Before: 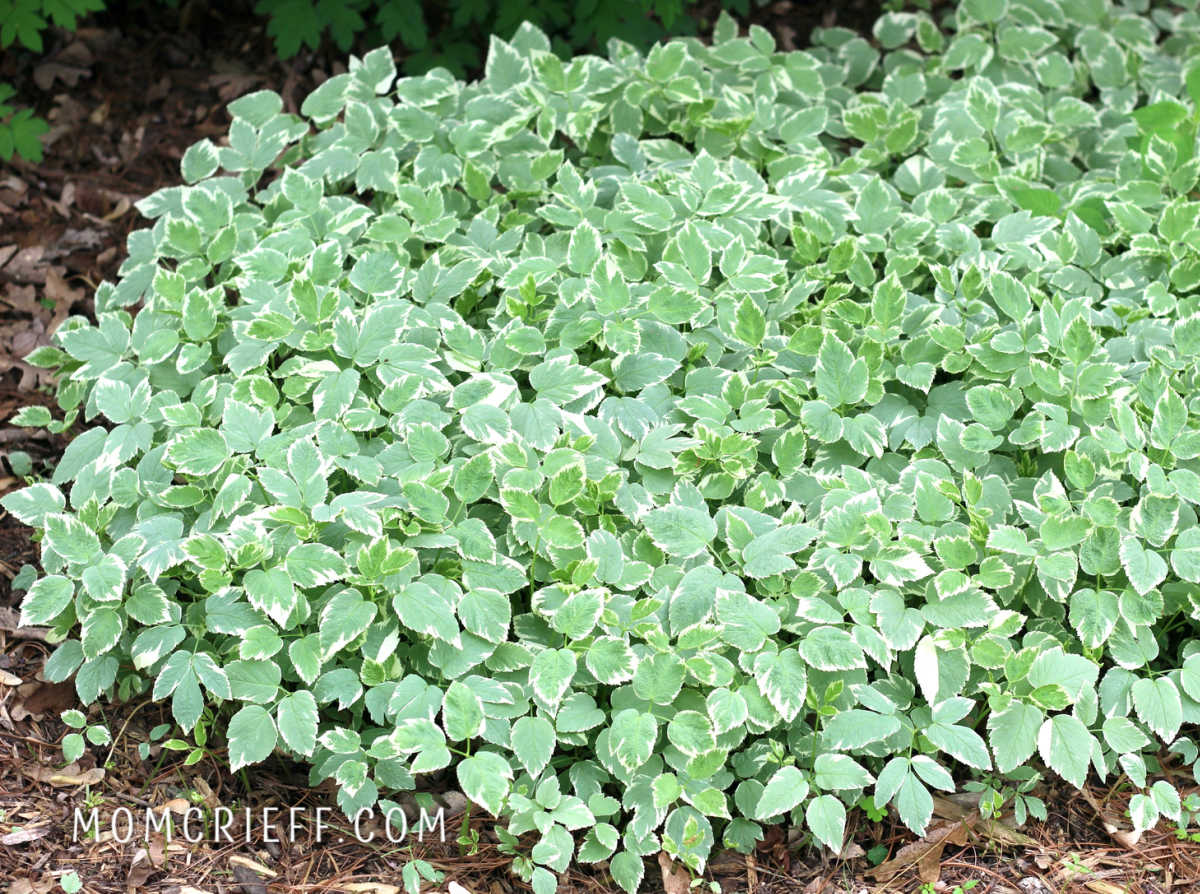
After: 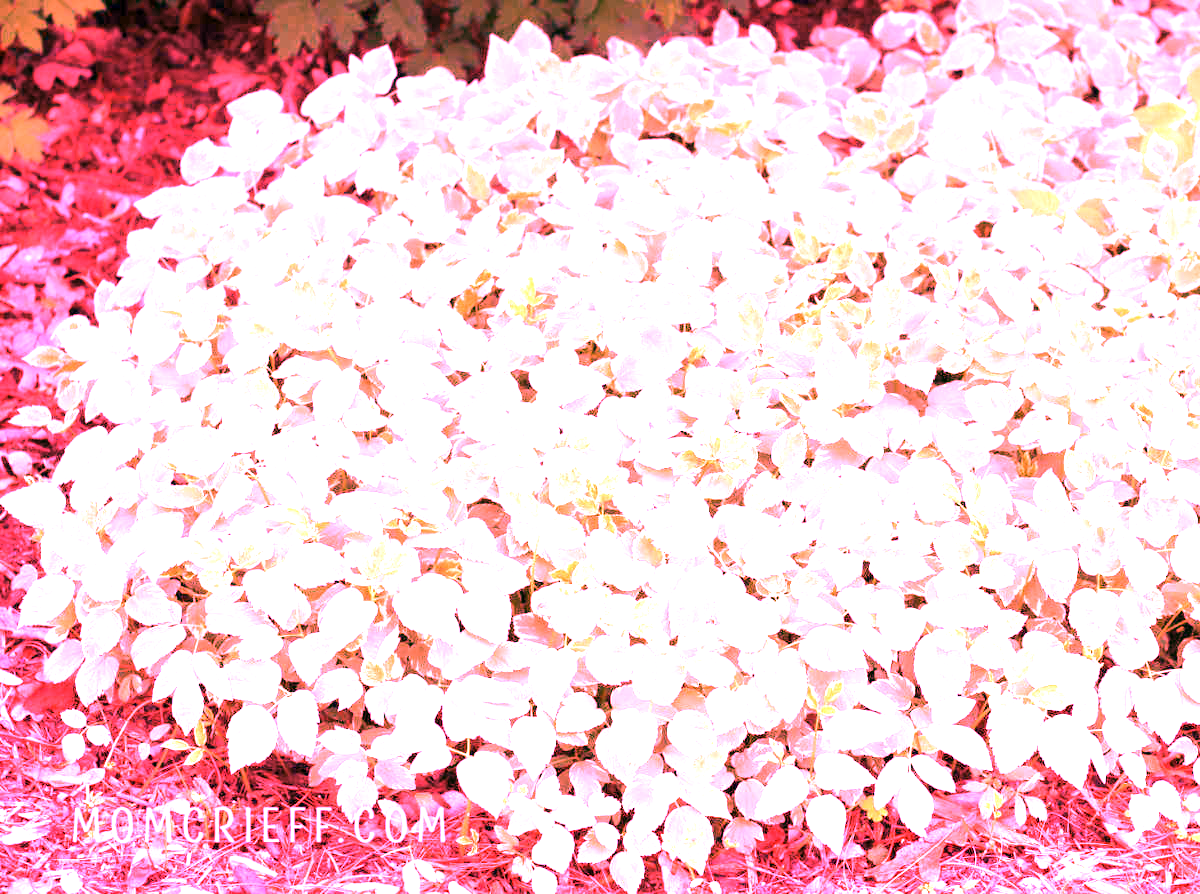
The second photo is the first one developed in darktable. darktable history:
tone equalizer: on, module defaults
white balance: red 4.26, blue 1.802
exposure: exposure 1 EV, compensate highlight preservation false
